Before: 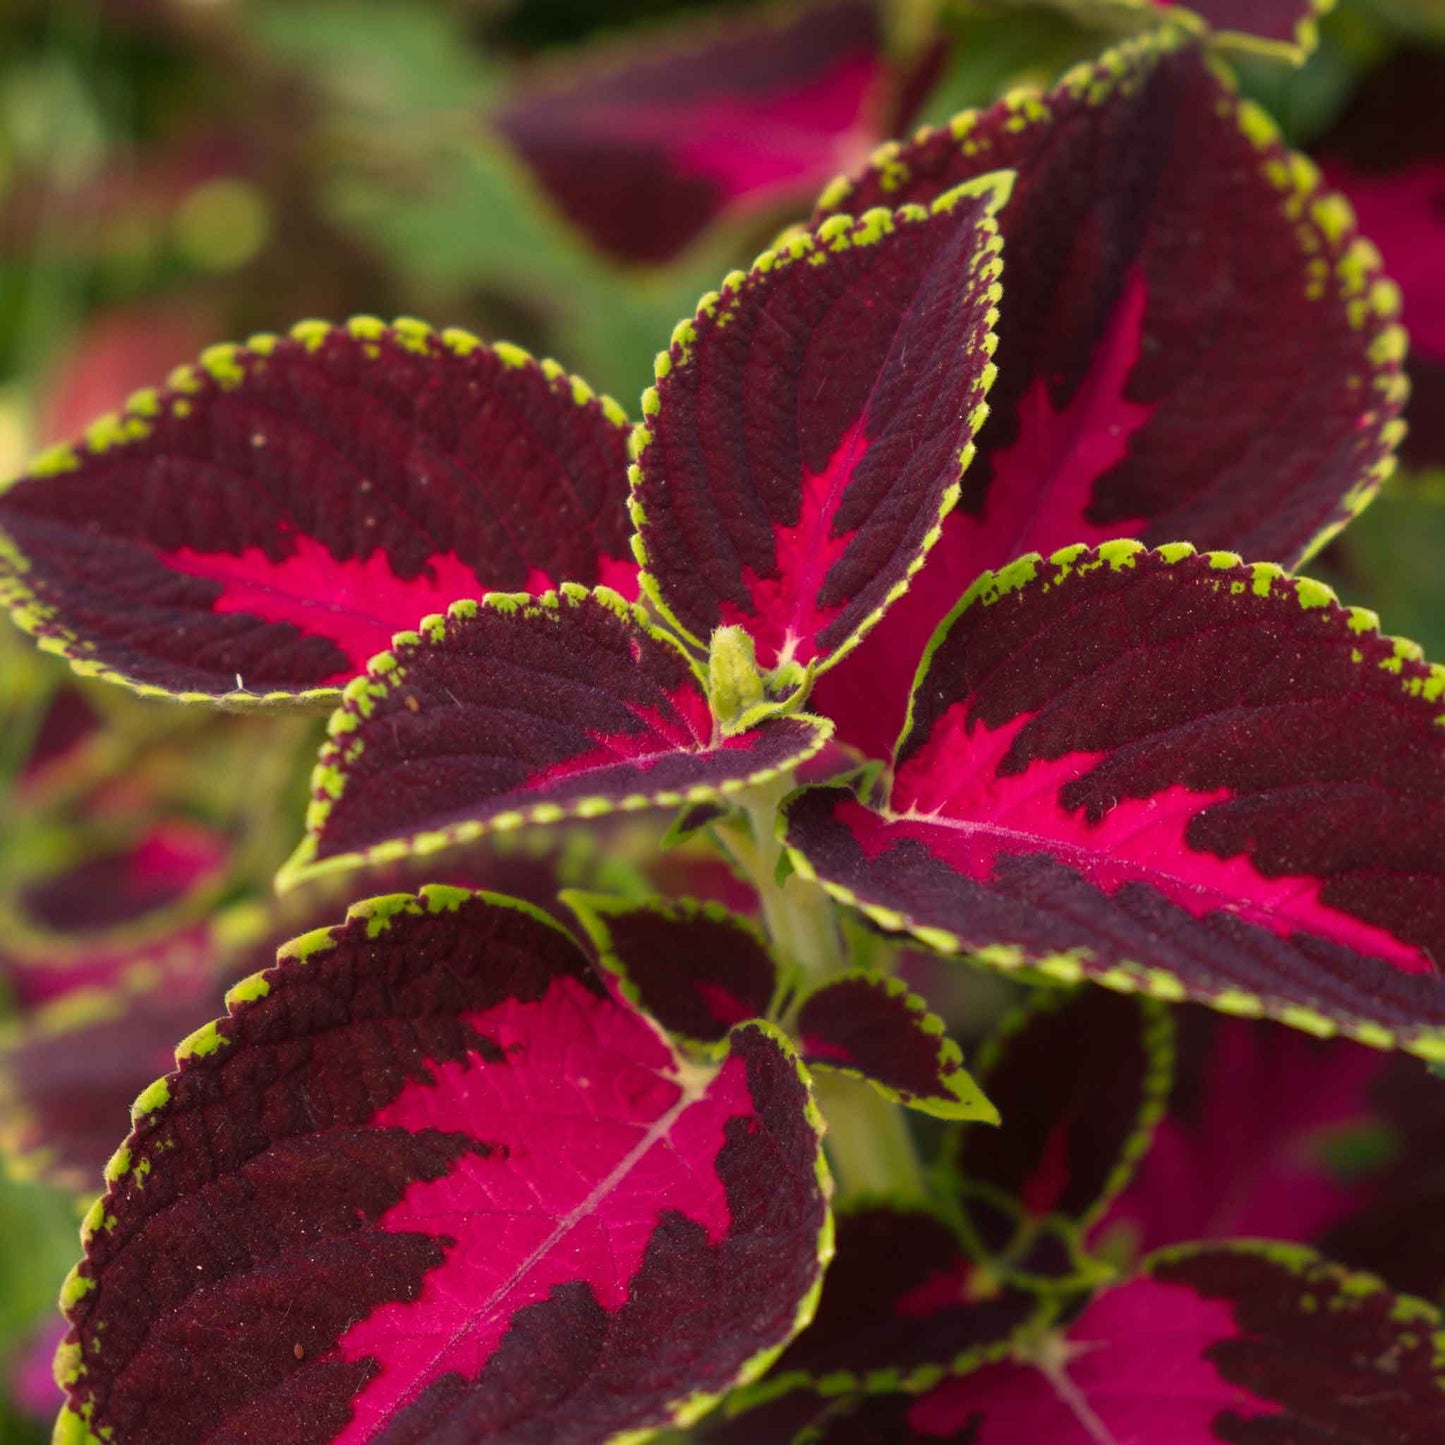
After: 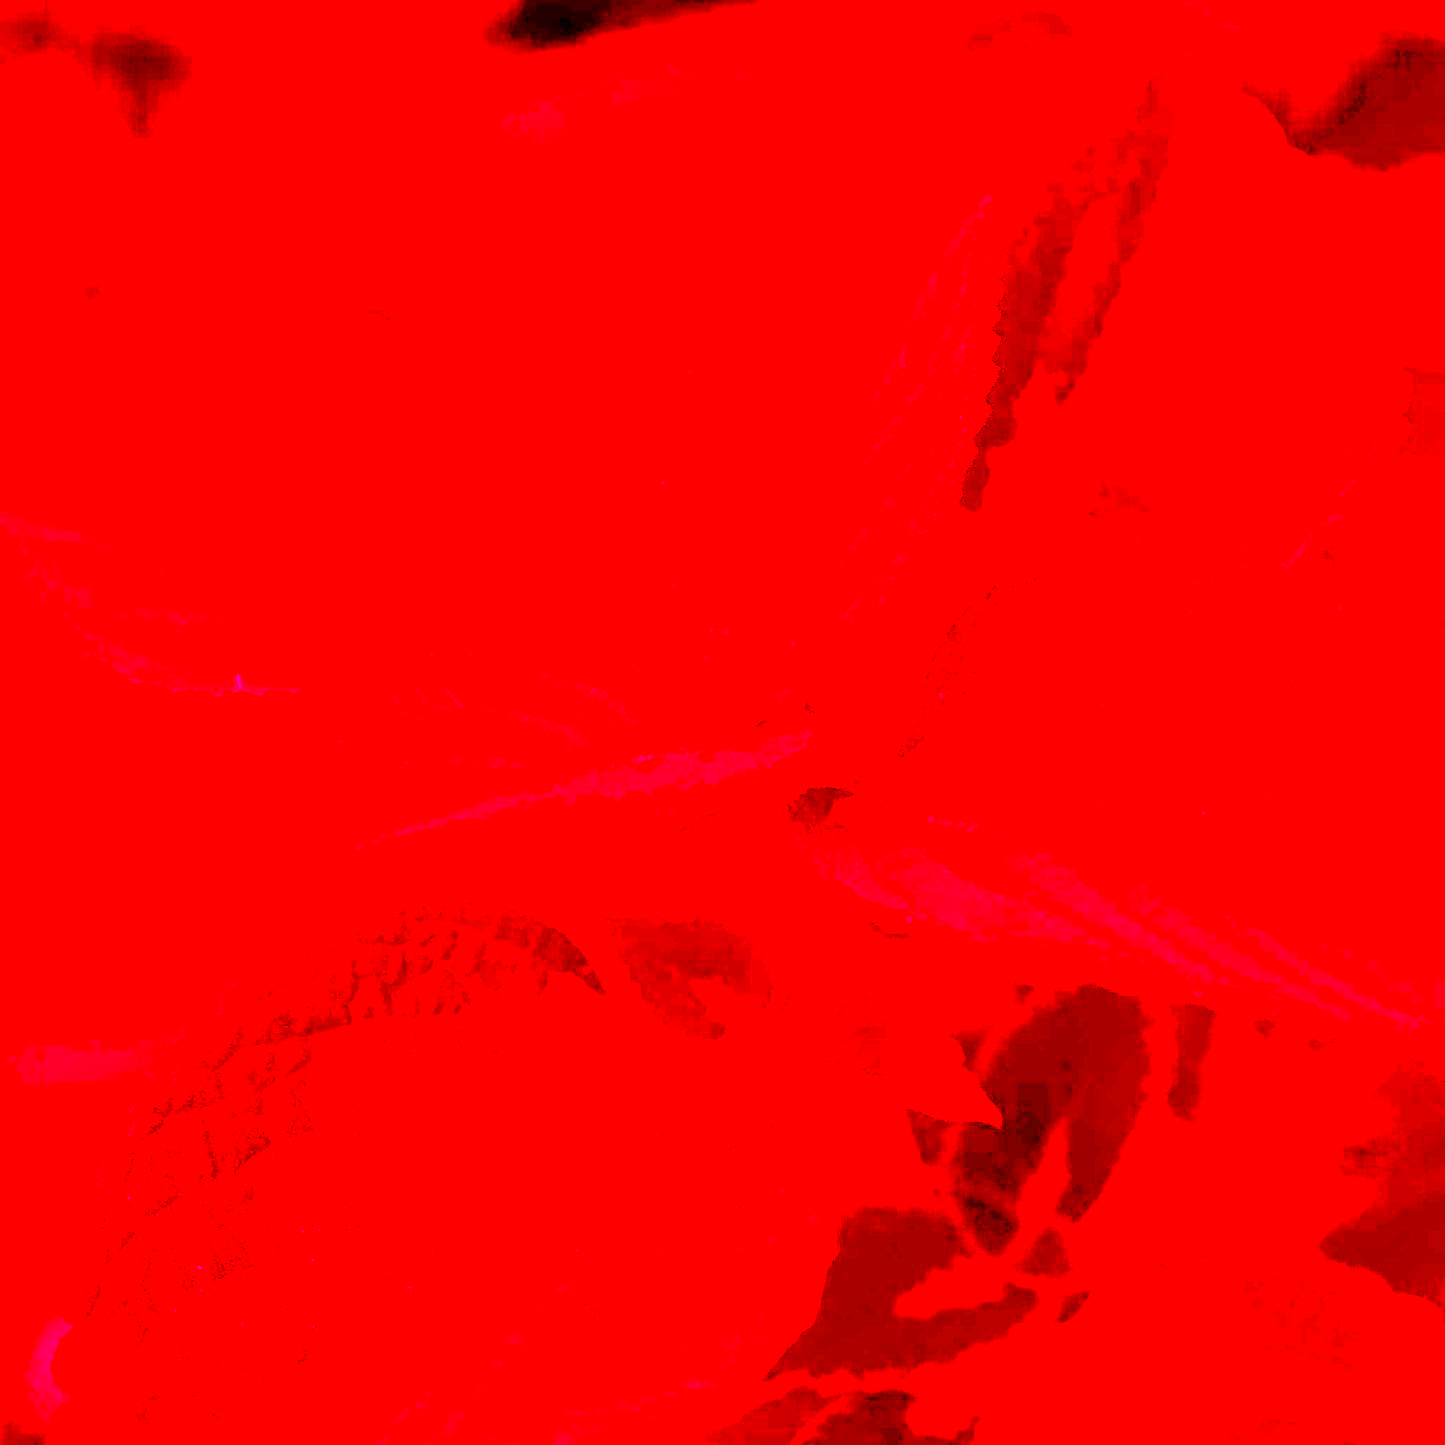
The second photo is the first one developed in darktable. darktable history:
sharpen: radius 1.559, amount 0.373, threshold 1.271
exposure: black level correction 0.046, exposure -0.228 EV, compensate highlight preservation false
color correction: highlights a* -10.77, highlights b* 9.8, saturation 1.72
white balance: red 4.26, blue 1.802
